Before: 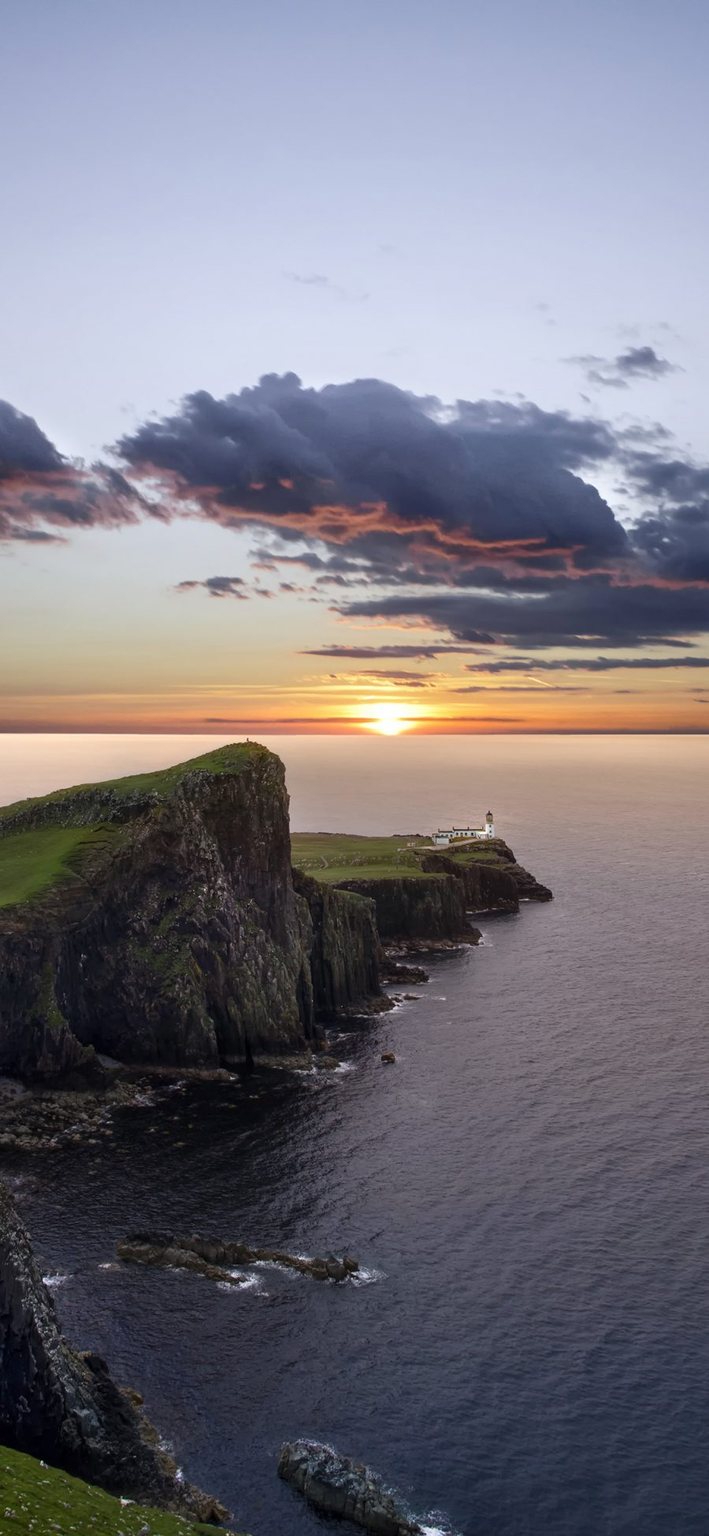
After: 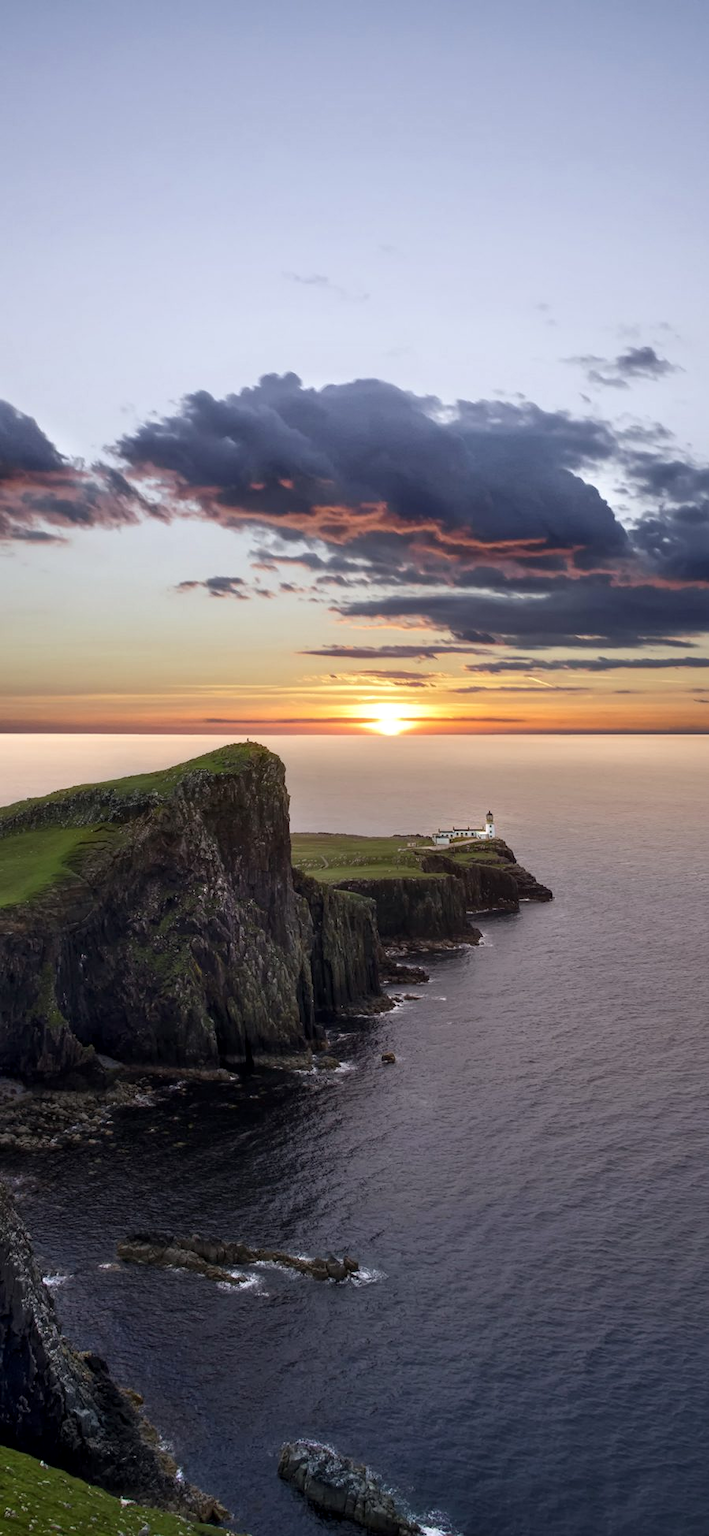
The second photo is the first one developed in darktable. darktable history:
local contrast: highlights 100%, shadows 99%, detail 119%, midtone range 0.2
